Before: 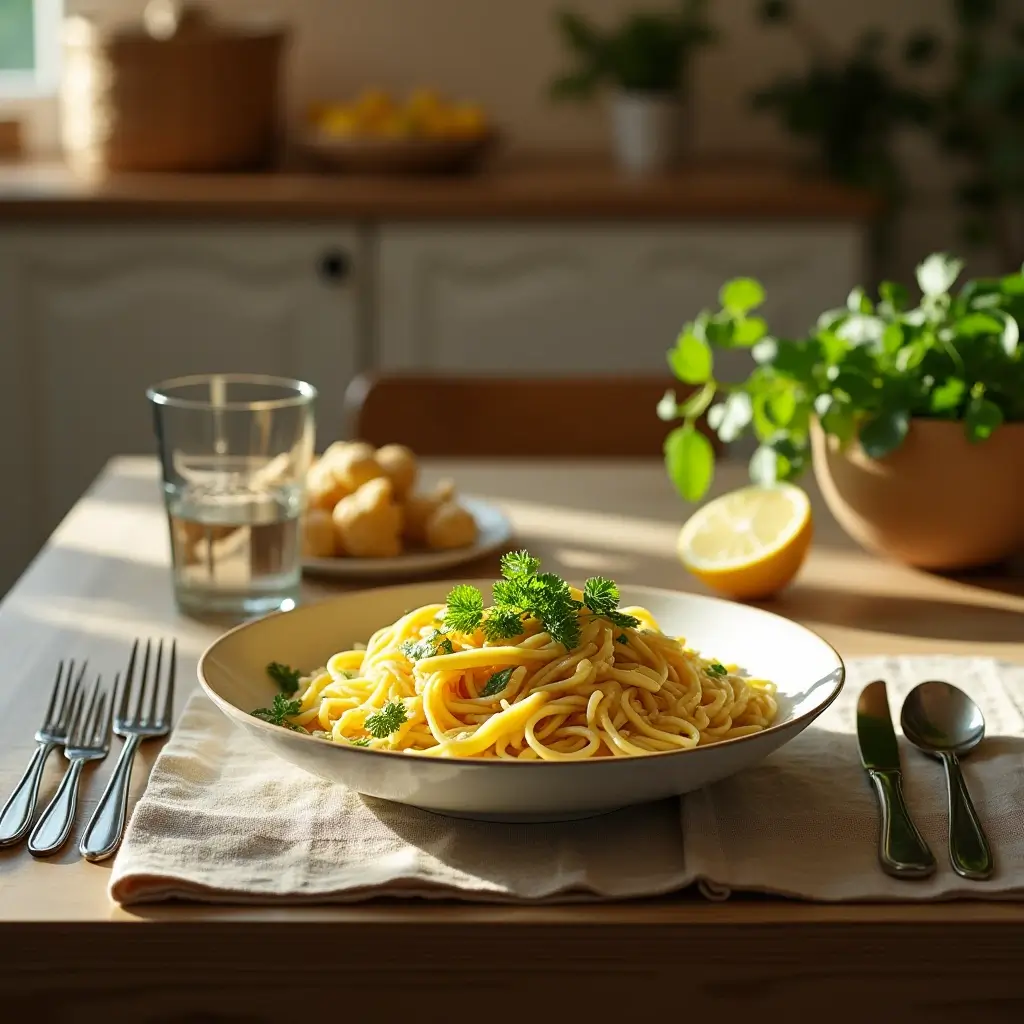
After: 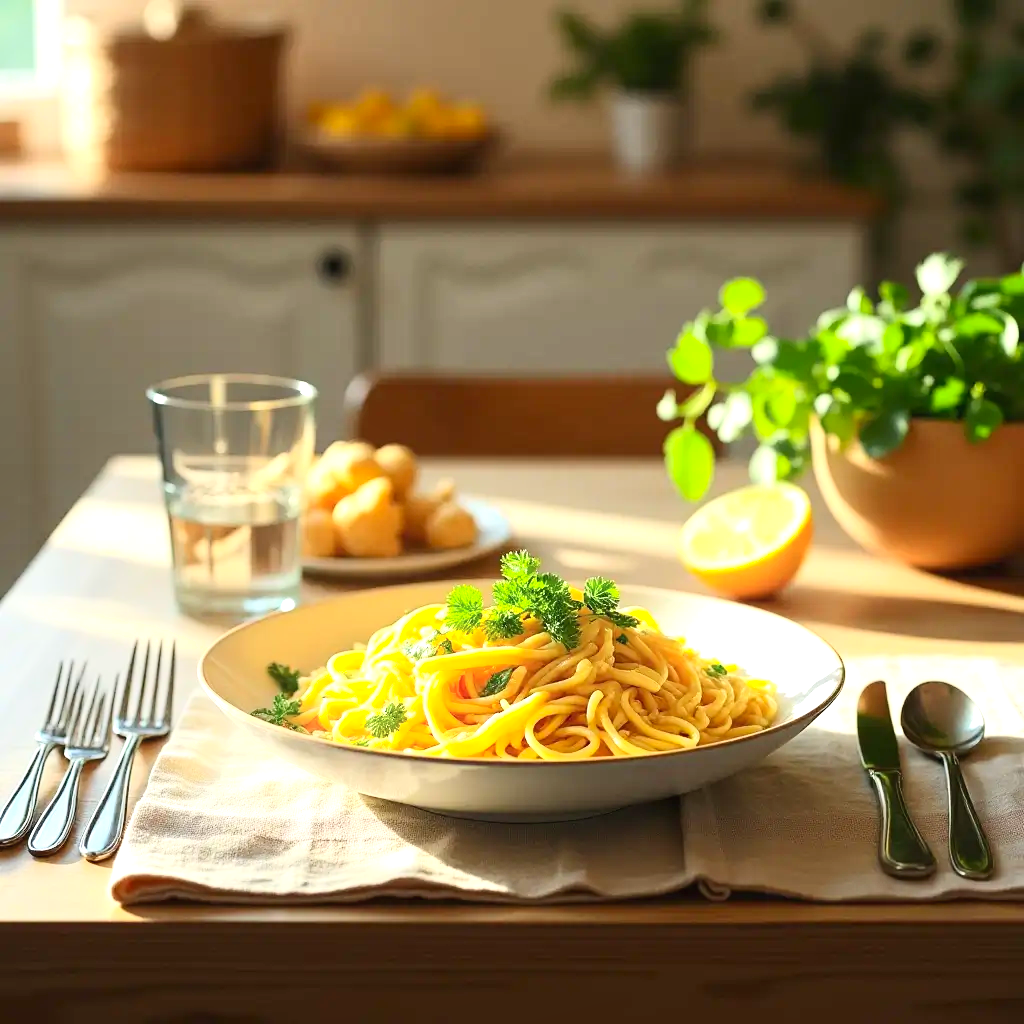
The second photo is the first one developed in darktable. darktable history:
contrast brightness saturation: contrast 0.2, brightness 0.163, saturation 0.219
exposure: black level correction 0, exposure 0.696 EV, compensate exposure bias true, compensate highlight preservation false
shadows and highlights: shadows -25.06, highlights 50.03, soften with gaussian
